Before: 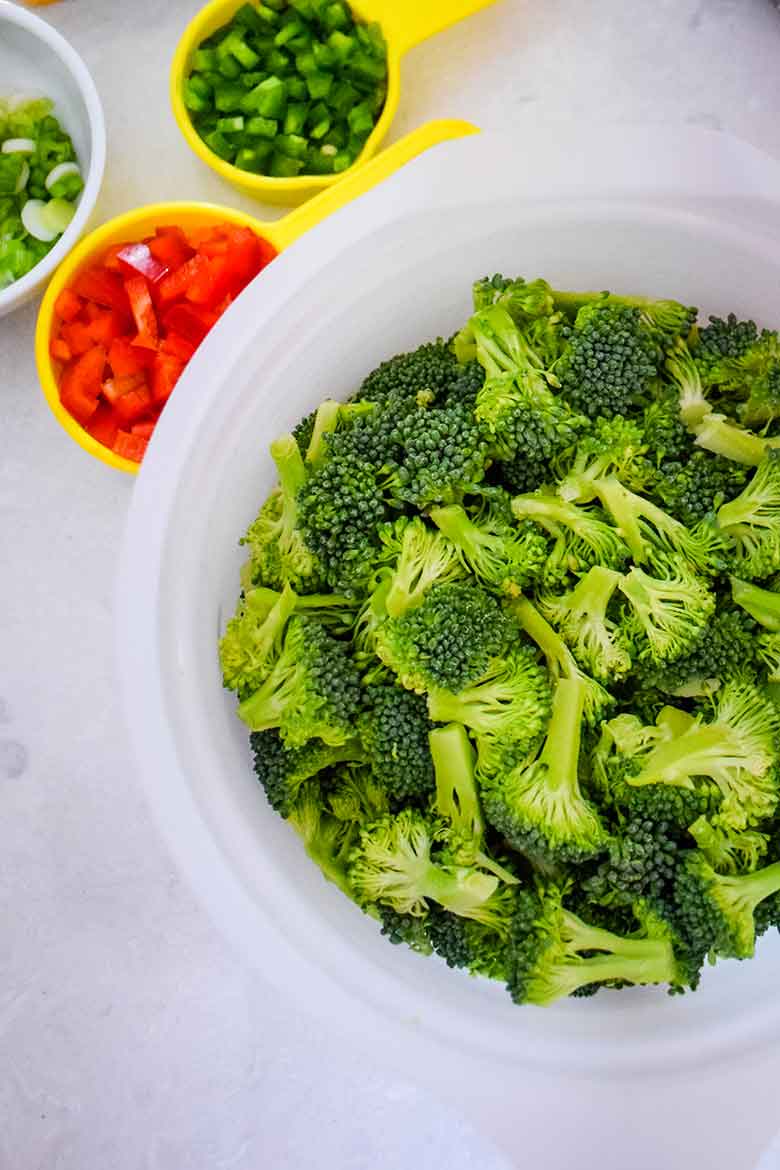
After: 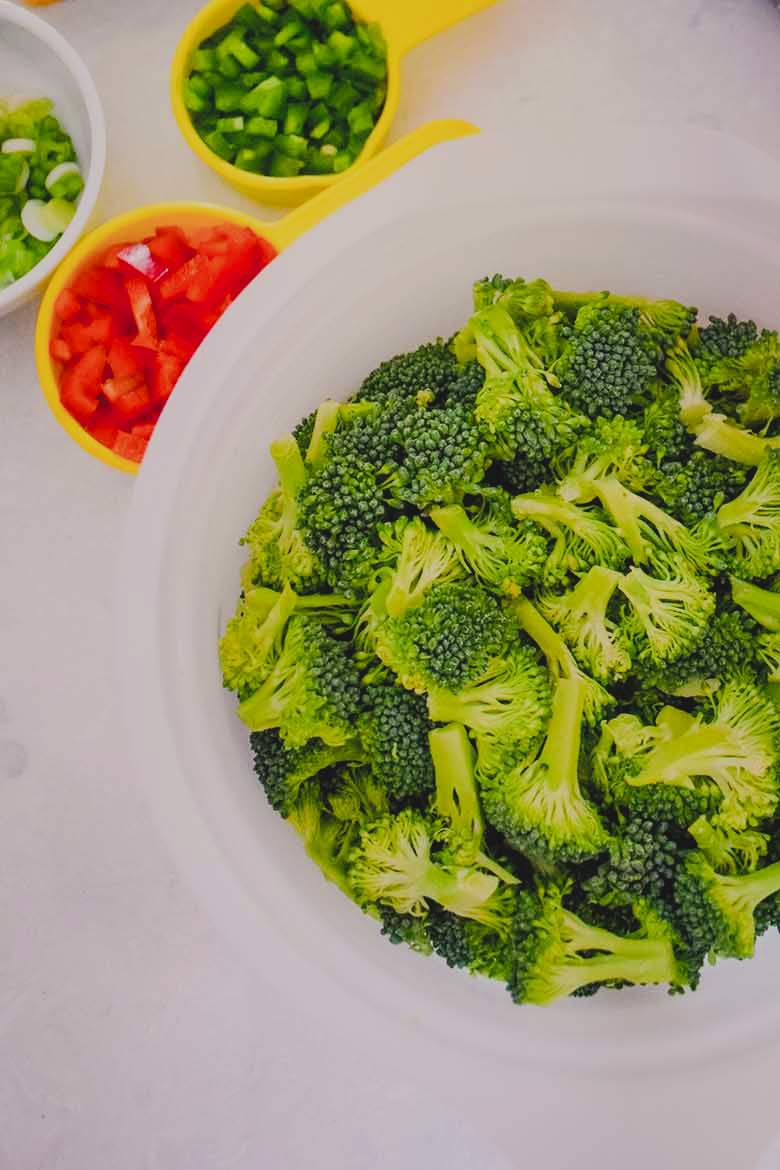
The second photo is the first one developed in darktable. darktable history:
color balance rgb: shadows lift › chroma 2%, shadows lift › hue 247.2°, power › chroma 0.3%, power › hue 25.2°, highlights gain › chroma 3%, highlights gain › hue 60°, global offset › luminance 2%, perceptual saturation grading › global saturation 20%, perceptual saturation grading › highlights -20%, perceptual saturation grading › shadows 30%
filmic rgb: black relative exposure -6.98 EV, white relative exposure 5.63 EV, hardness 2.86
